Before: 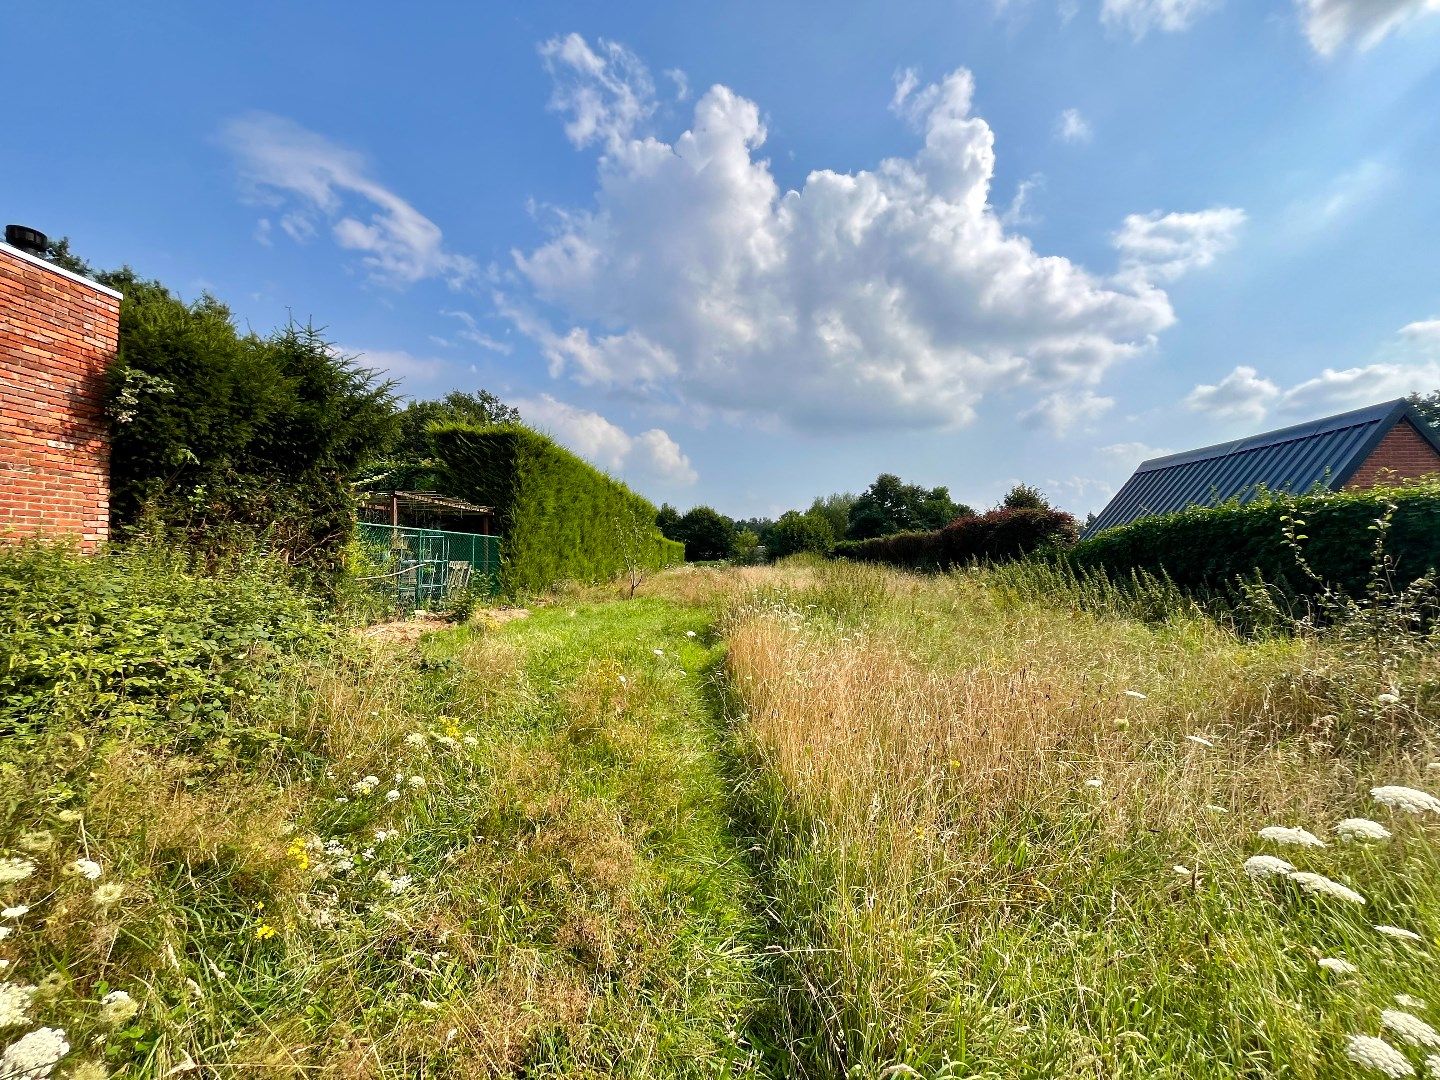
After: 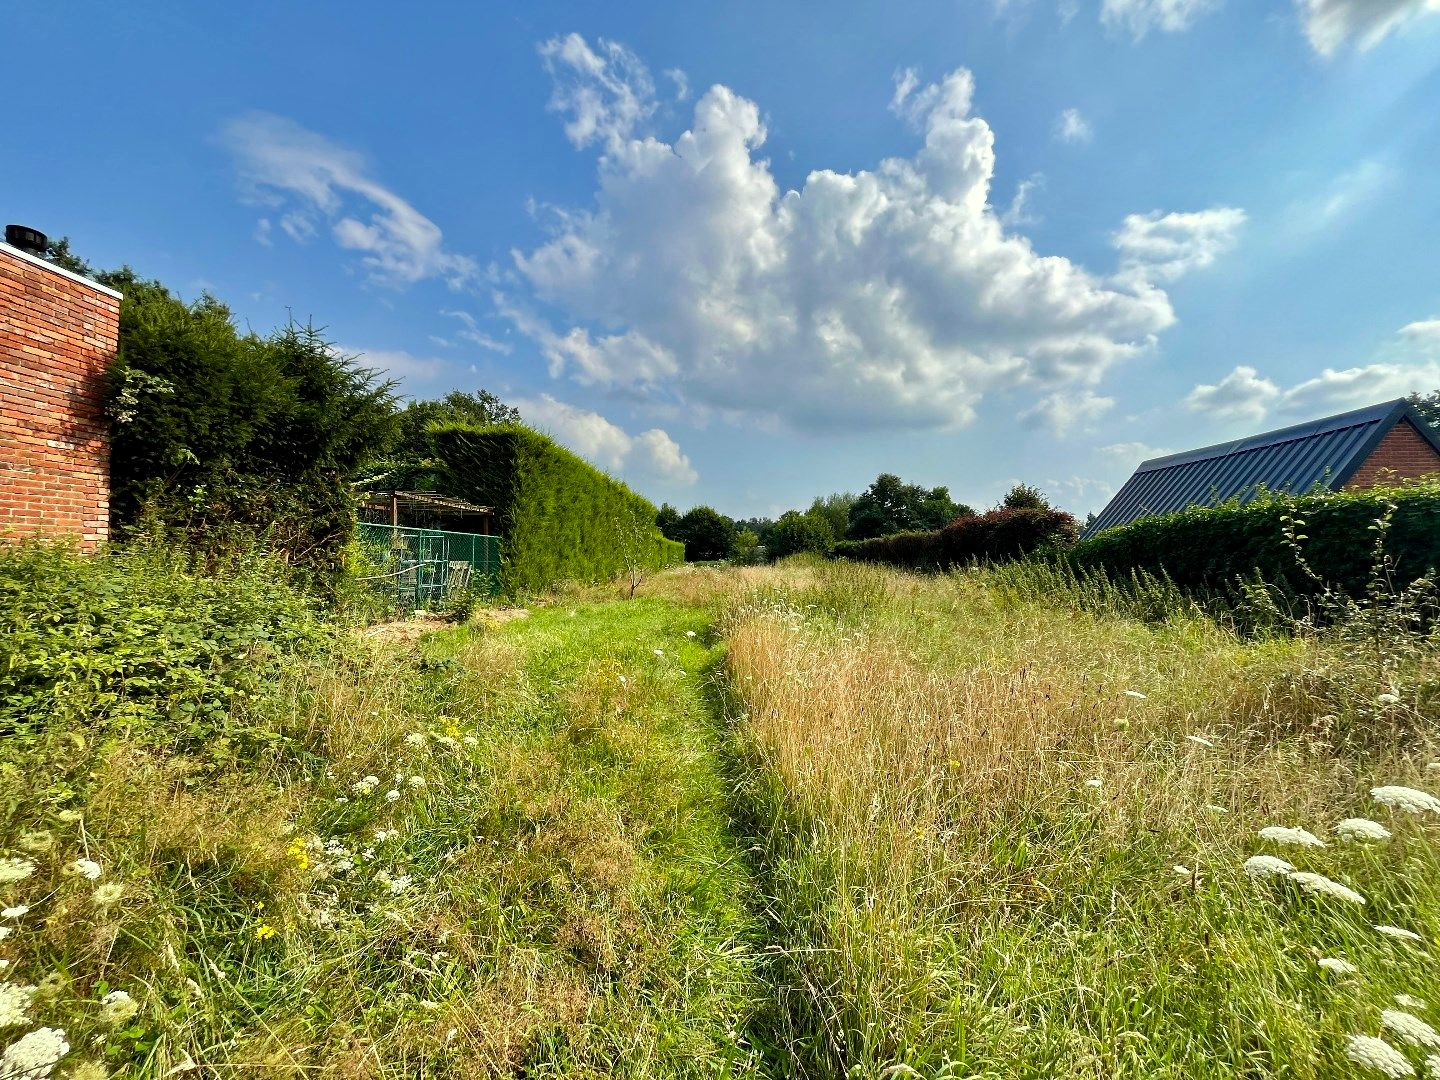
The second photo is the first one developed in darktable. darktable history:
haze removal: compatibility mode true, adaptive false
color correction: highlights a* -4.72, highlights b* 5.06, saturation 0.965
exposure: black level correction 0.001, compensate highlight preservation false
